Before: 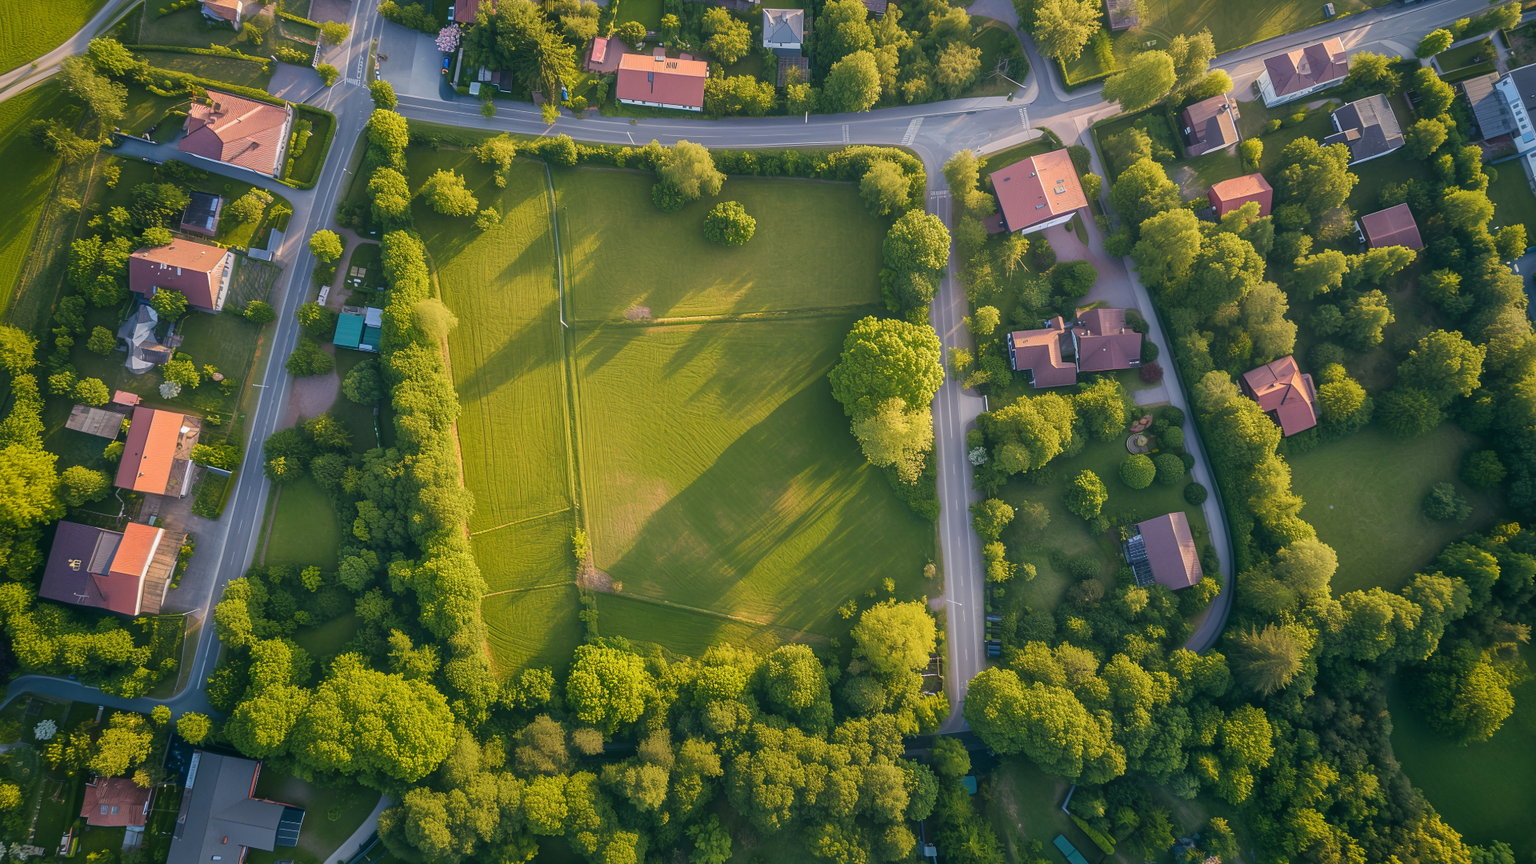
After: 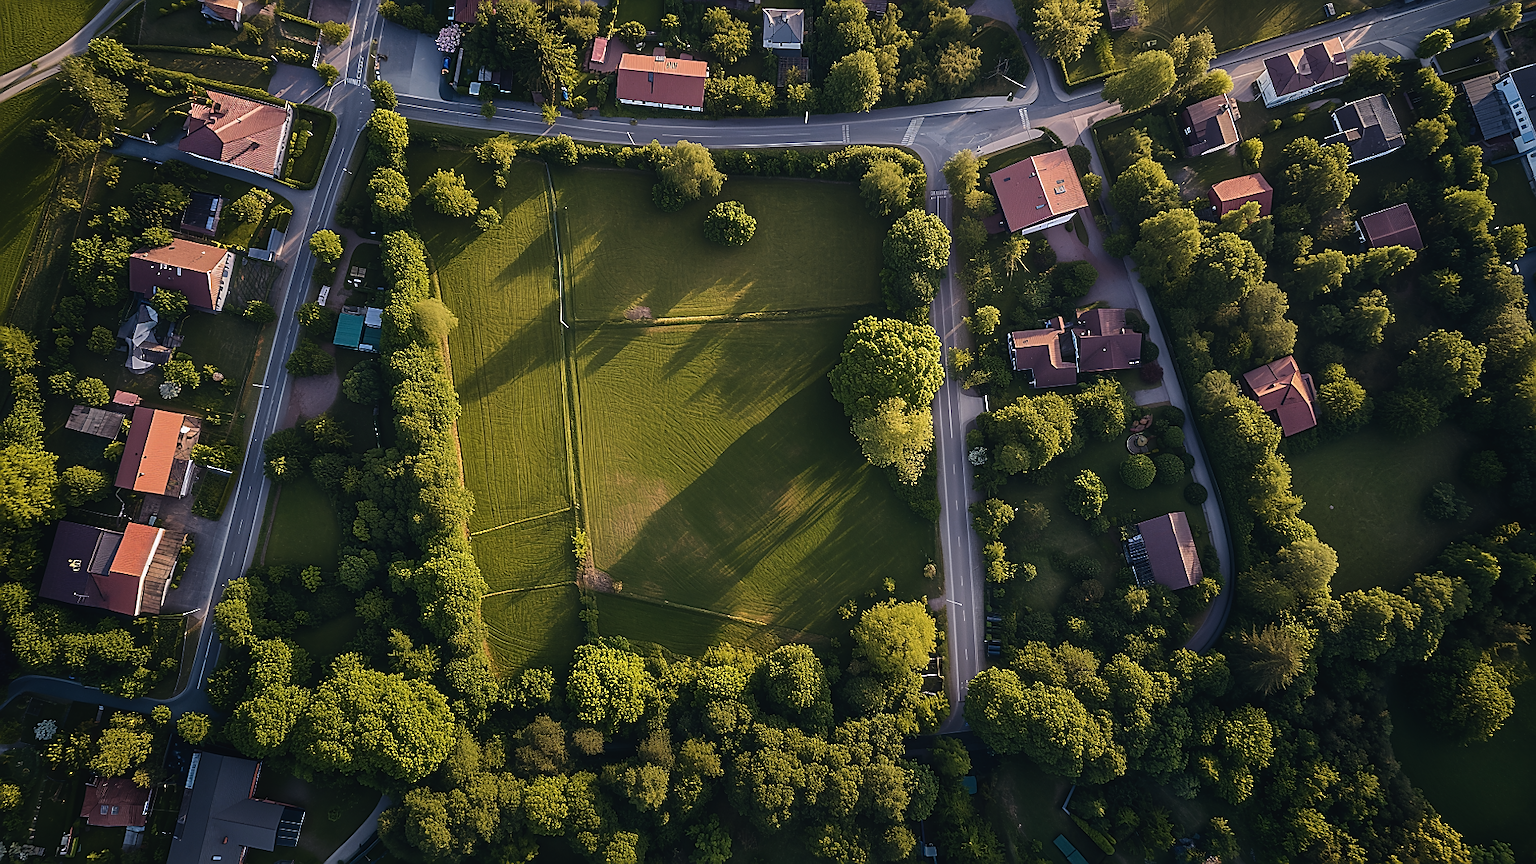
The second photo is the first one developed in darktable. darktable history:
sharpen: radius 1.4, amount 1.25, threshold 0.7
tone equalizer: -8 EV -1.08 EV, -7 EV -1.01 EV, -6 EV -0.867 EV, -5 EV -0.578 EV, -3 EV 0.578 EV, -2 EV 0.867 EV, -1 EV 1.01 EV, +0 EV 1.08 EV, edges refinement/feathering 500, mask exposure compensation -1.57 EV, preserve details no
color balance: gamma [0.9, 0.988, 0.975, 1.025], gain [1.05, 1, 1, 1]
exposure: black level correction -0.016, exposure -1.018 EV, compensate highlight preservation false
